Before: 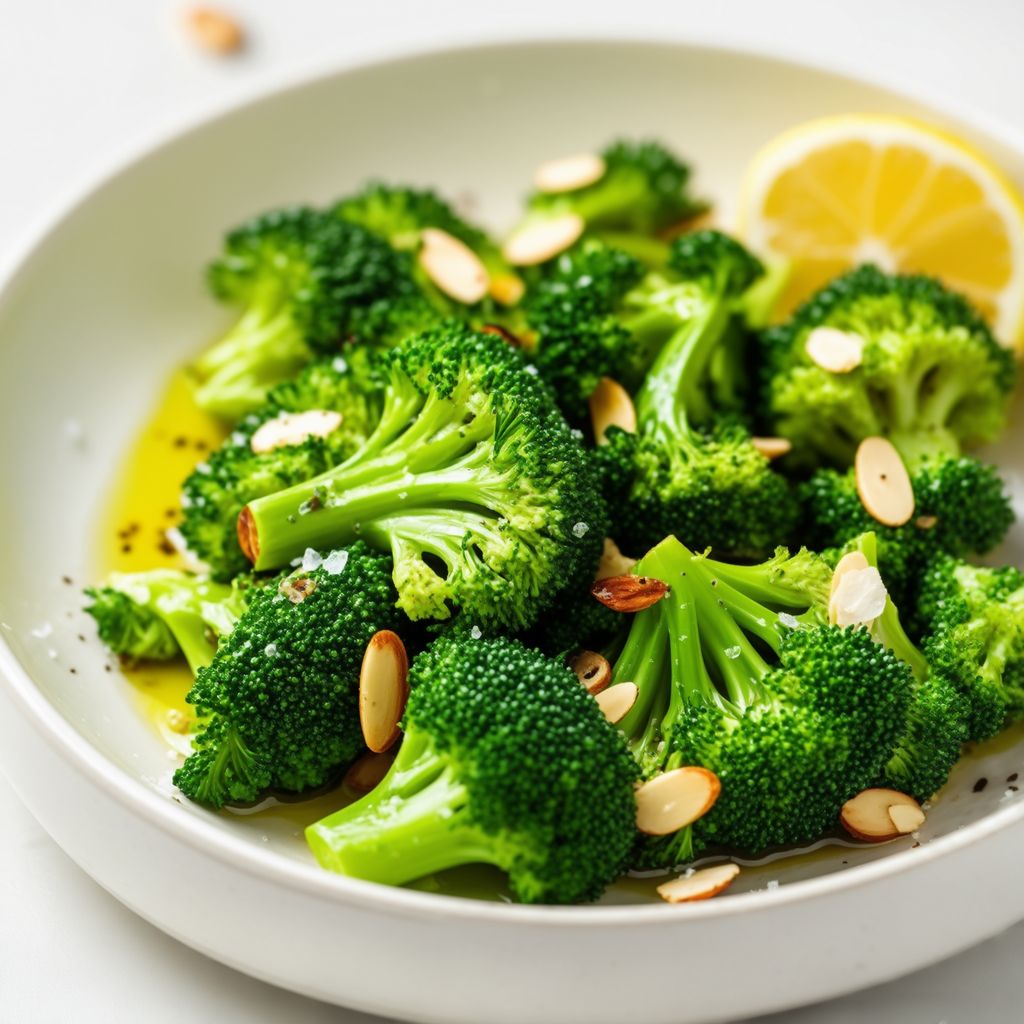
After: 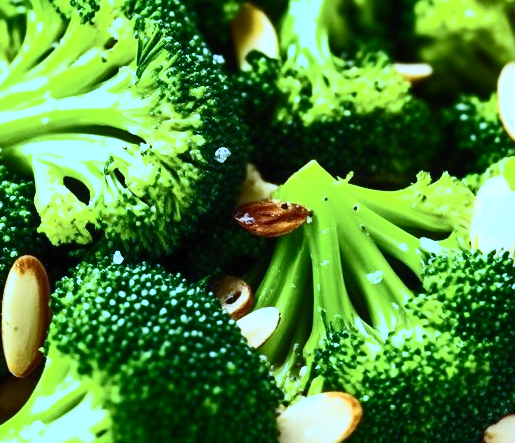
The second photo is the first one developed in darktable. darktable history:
exposure: exposure -0.116 EV, compensate exposure bias true, compensate highlight preservation false
white balance: red 0.766, blue 1.537
contrast brightness saturation: contrast 0.62, brightness 0.34, saturation 0.14
crop: left 35.03%, top 36.625%, right 14.663%, bottom 20.057%
